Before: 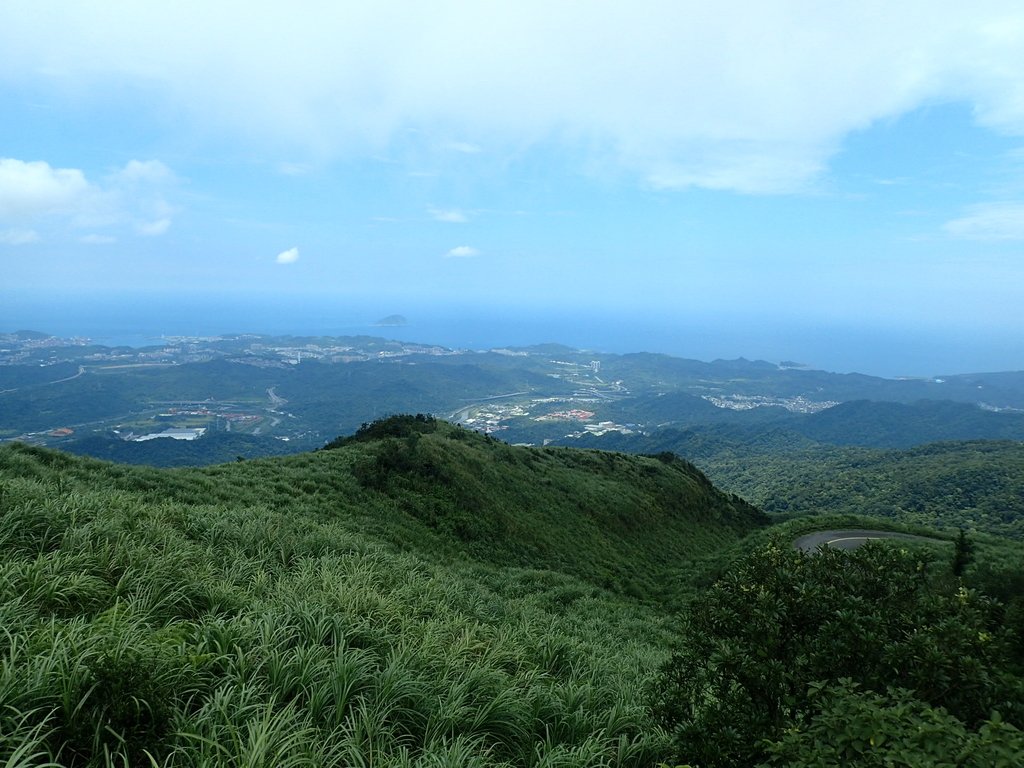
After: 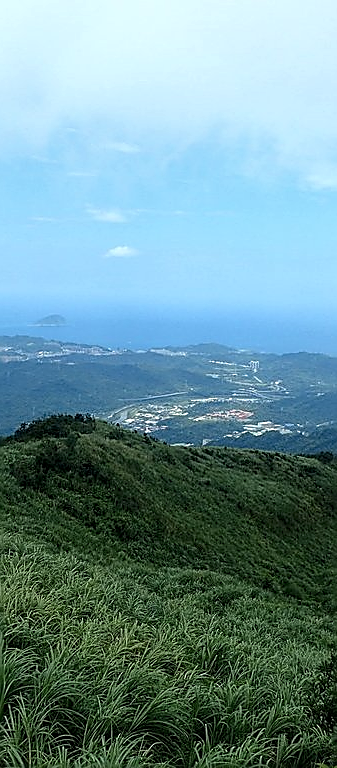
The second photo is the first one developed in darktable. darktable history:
crop: left 33.345%, right 33.651%
local contrast: on, module defaults
sharpen: radius 1.356, amount 1.257, threshold 0.617
